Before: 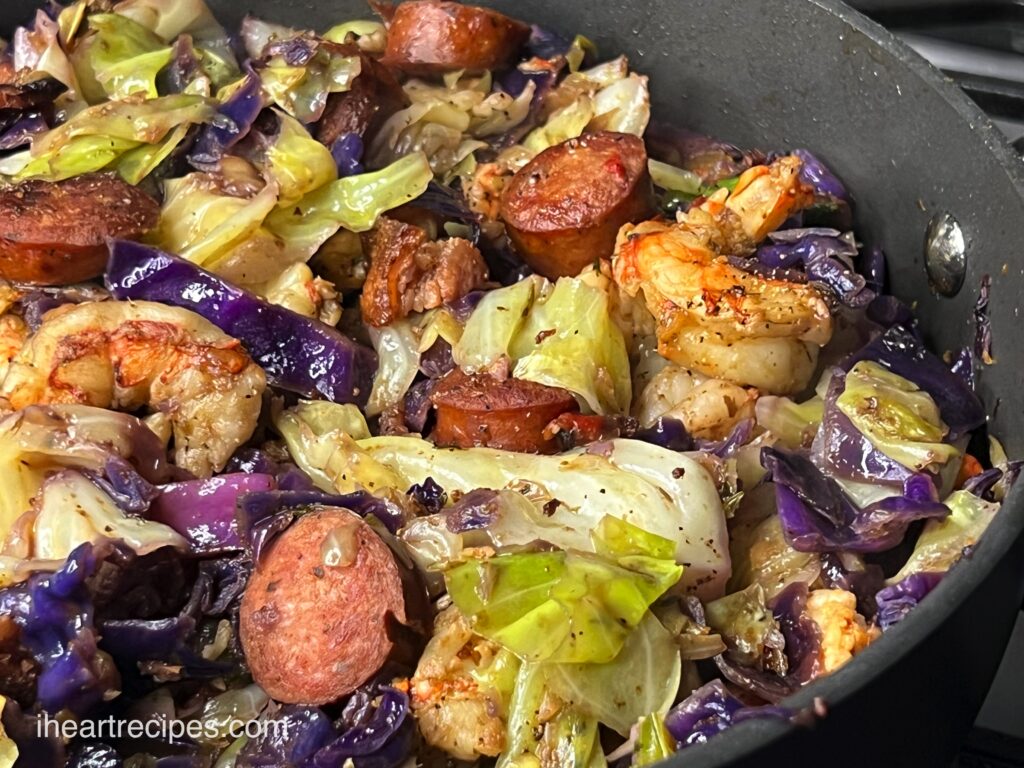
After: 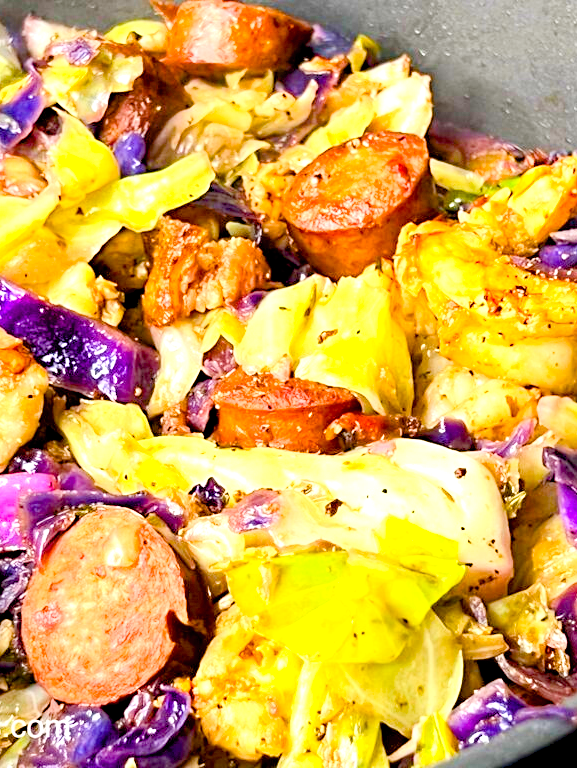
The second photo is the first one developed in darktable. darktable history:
contrast brightness saturation: contrast 0.195, brightness 0.158, saturation 0.224
crop: left 21.346%, right 22.267%
sharpen: radius 5.359, amount 0.309, threshold 26.024
color balance rgb: perceptual saturation grading › global saturation 40.06%, perceptual saturation grading › highlights -25.572%, perceptual saturation grading › mid-tones 34.902%, perceptual saturation grading › shadows 34.945%, global vibrance 10.864%
exposure: black level correction 0.008, exposure 0.972 EV, compensate highlight preservation false
